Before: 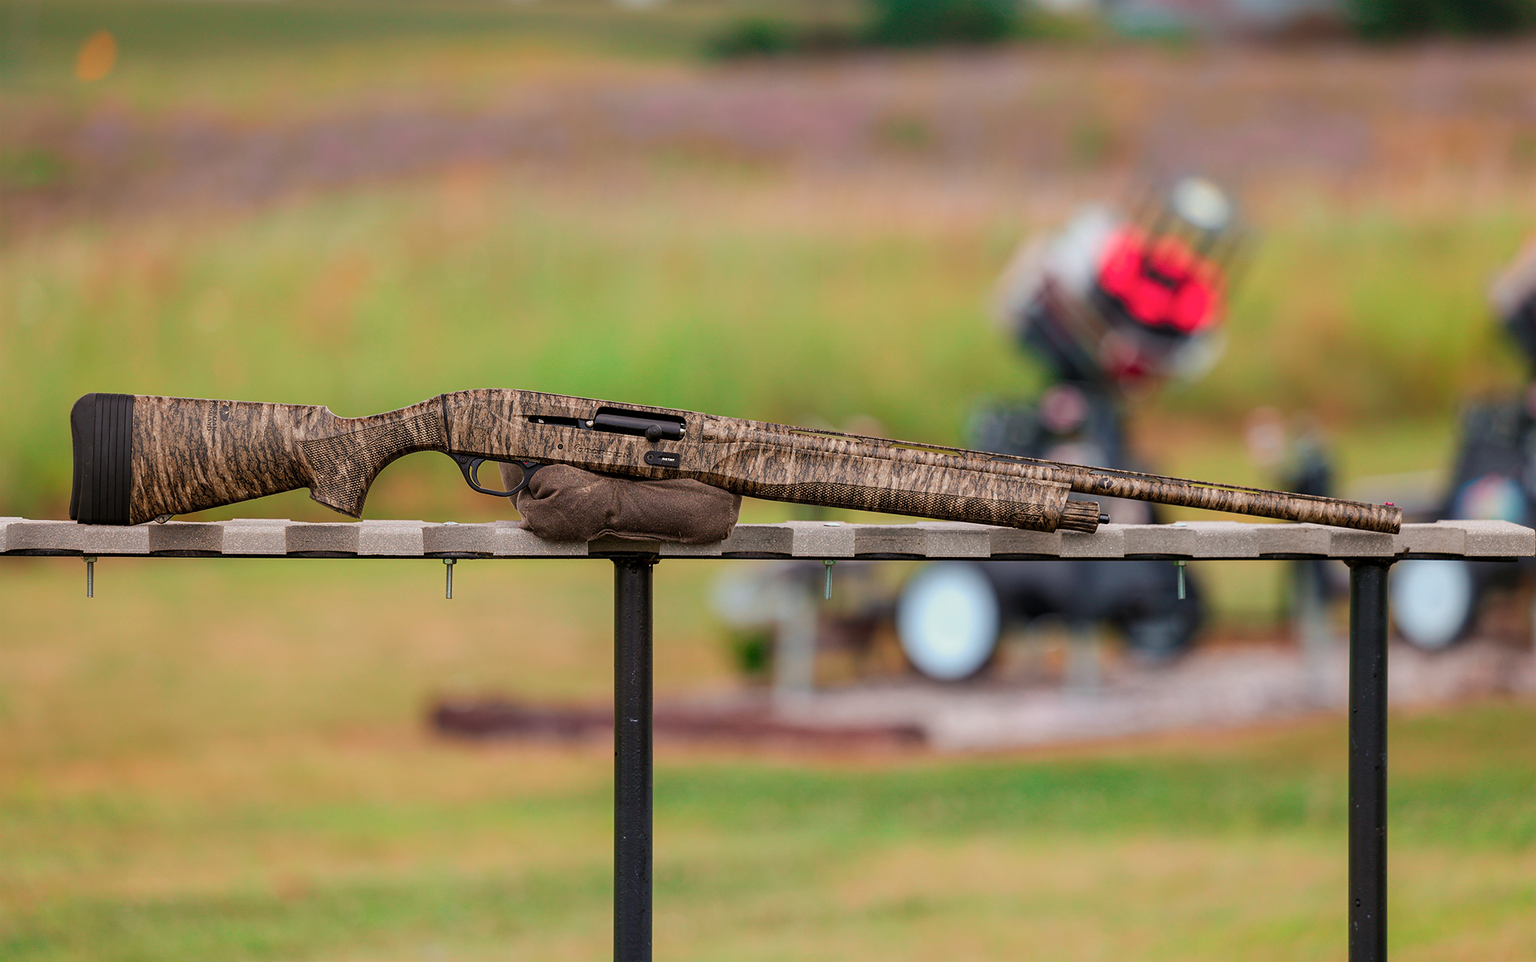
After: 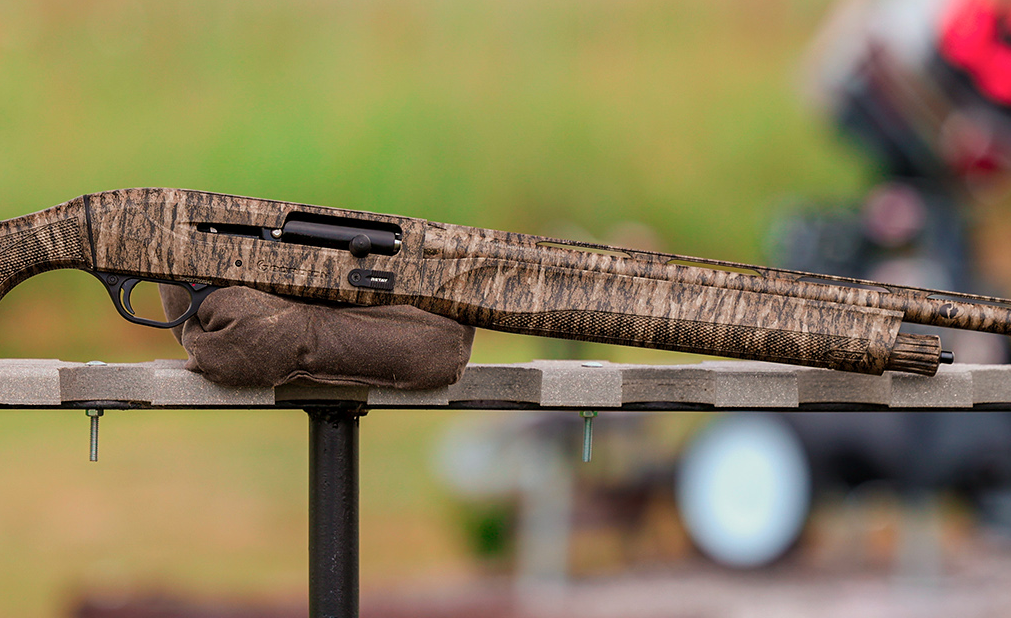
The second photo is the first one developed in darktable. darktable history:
crop: left 24.599%, top 25.468%, right 24.819%, bottom 25.132%
